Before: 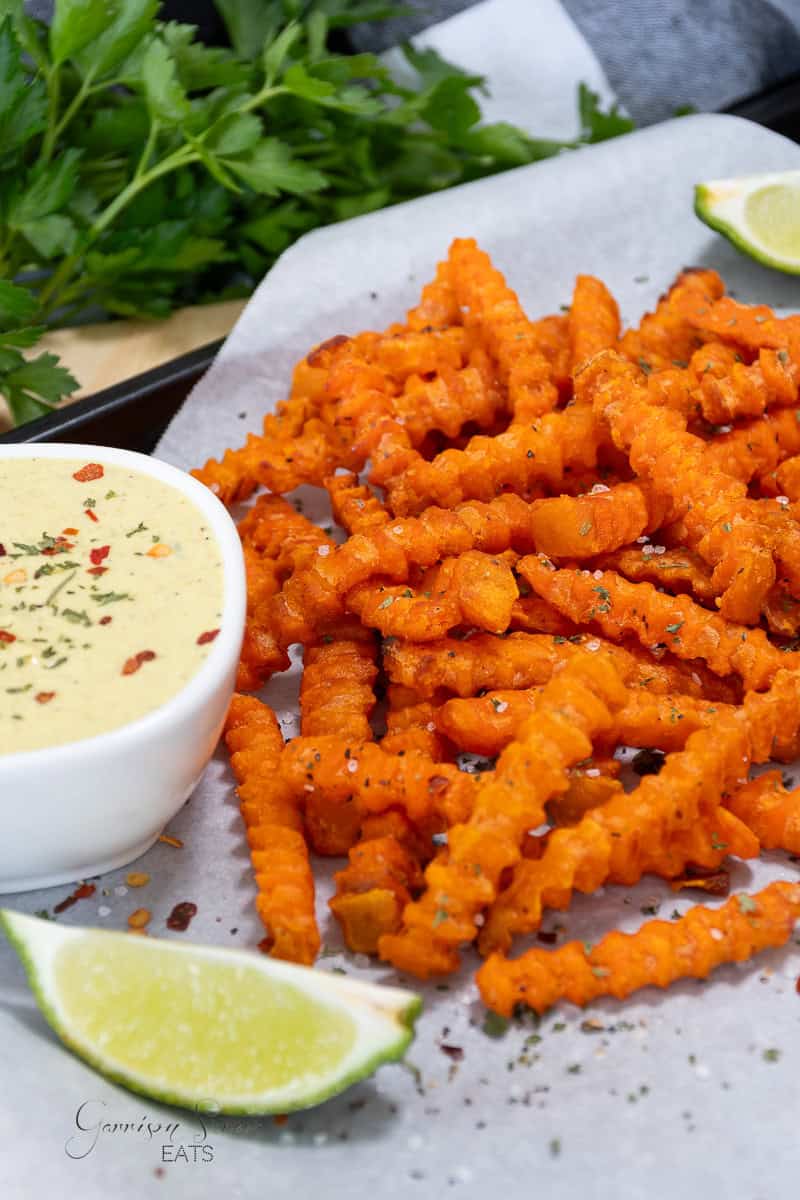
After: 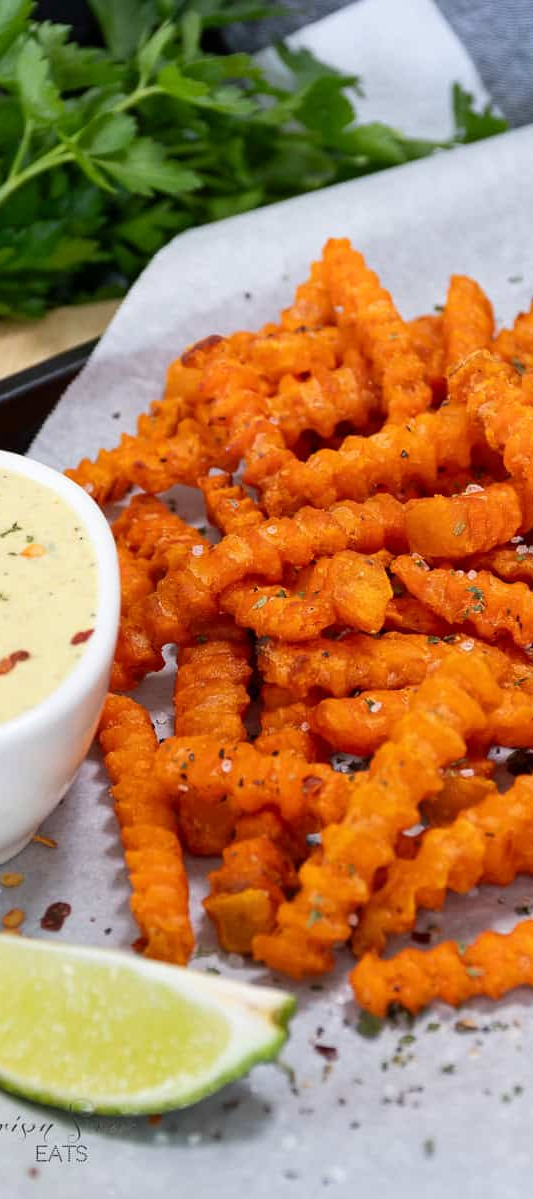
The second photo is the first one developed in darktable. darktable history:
crop and rotate: left 15.754%, right 17.579%
contrast brightness saturation: contrast 0.05
